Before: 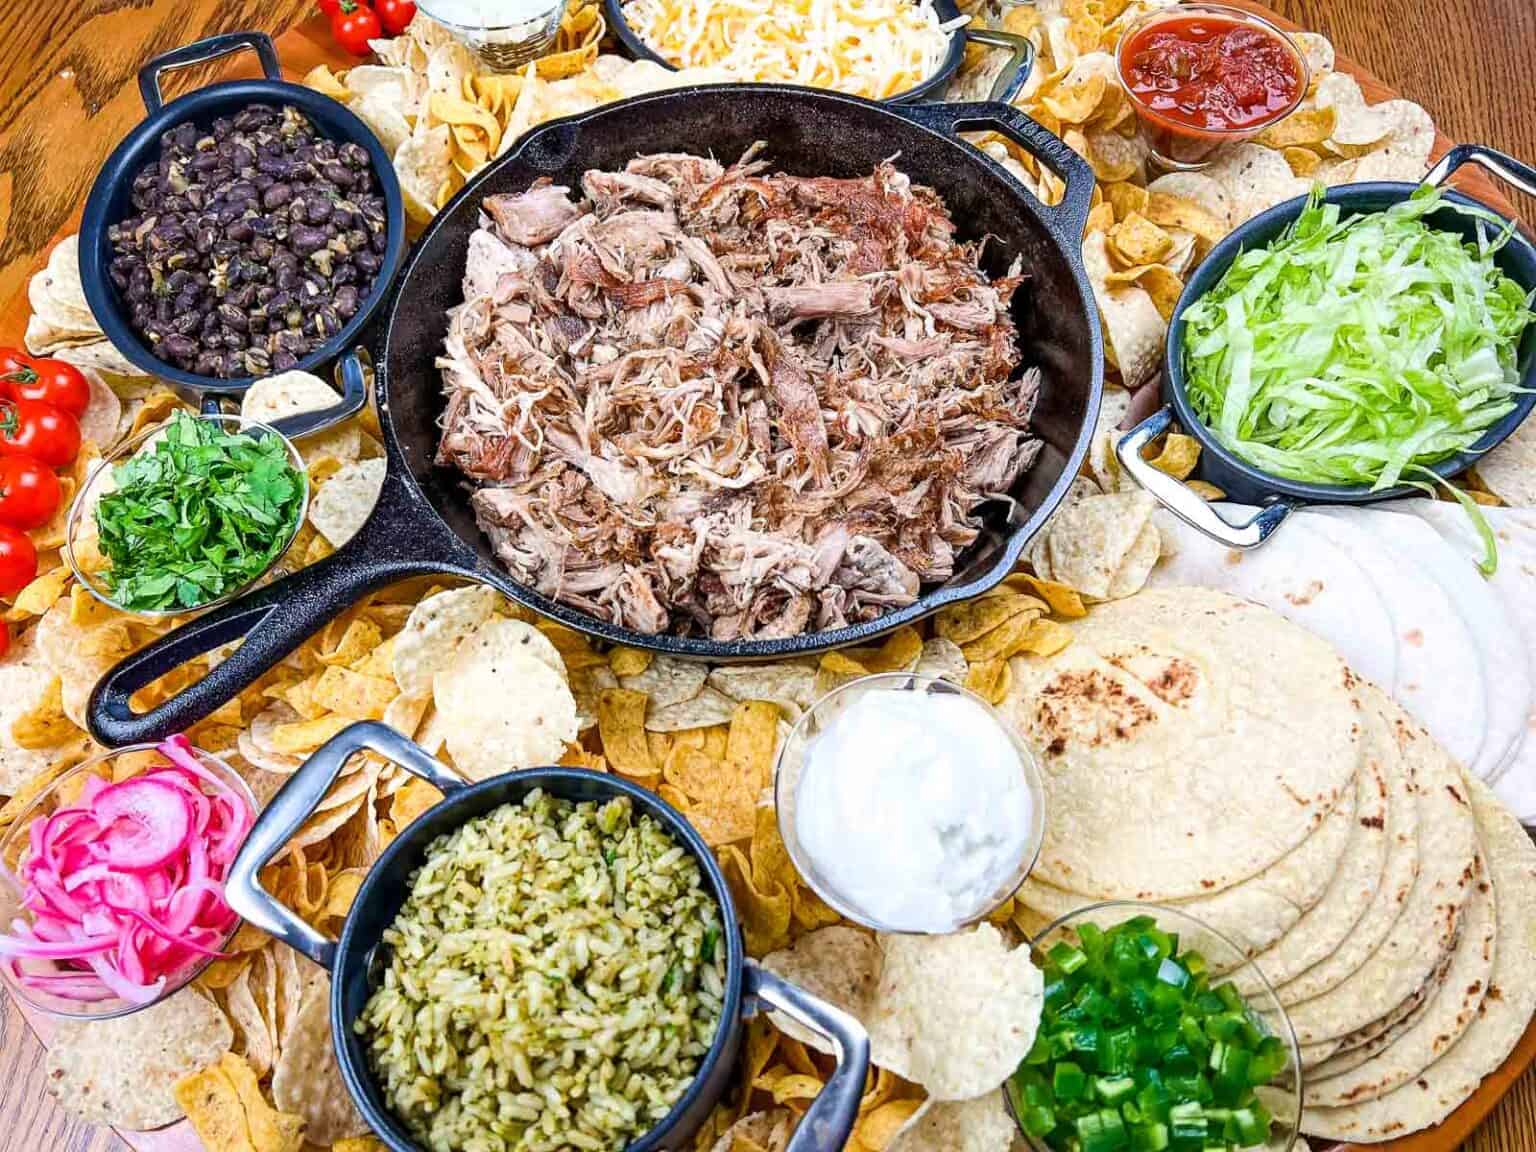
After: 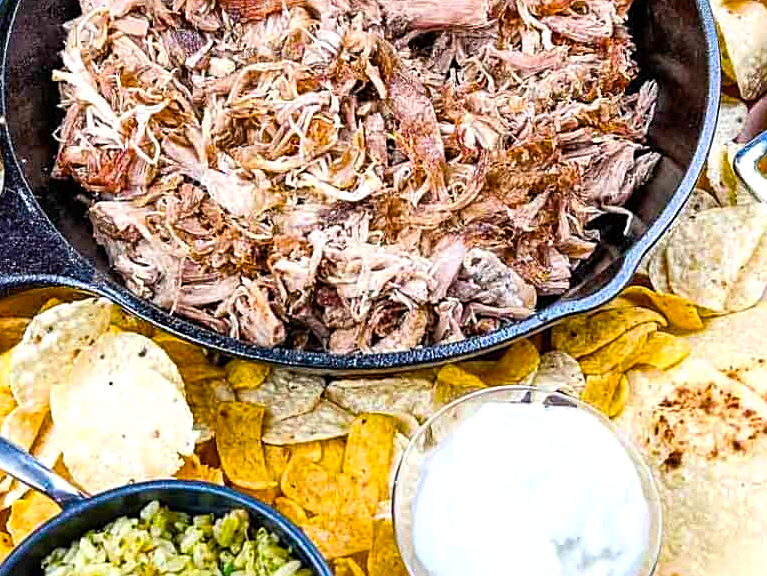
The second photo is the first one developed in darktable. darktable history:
crop: left 25%, top 25%, right 25%, bottom 25%
sharpen: on, module defaults
exposure: exposure 0.197 EV, compensate highlight preservation false
color balance rgb: perceptual saturation grading › global saturation 25%, global vibrance 20%
